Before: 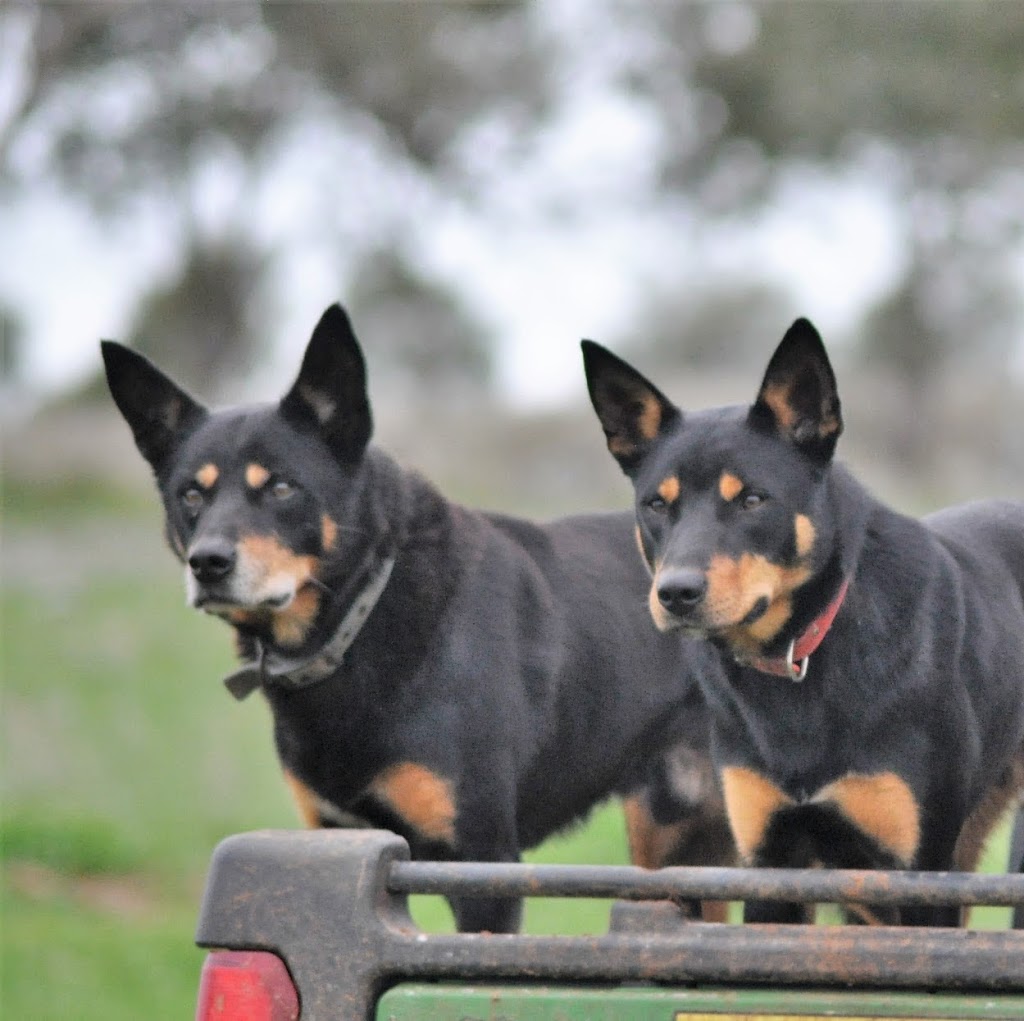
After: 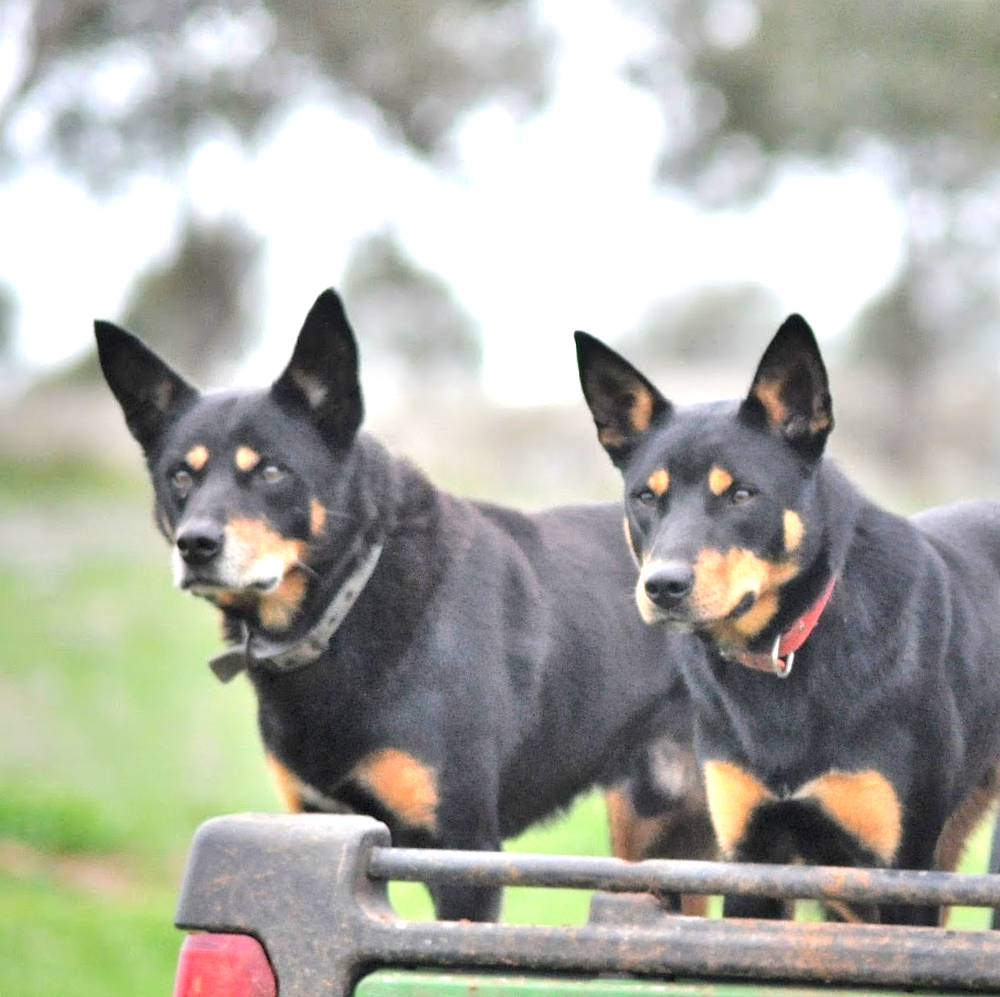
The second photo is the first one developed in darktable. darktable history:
exposure: exposure 1.065 EV, compensate highlight preservation false
crop and rotate: angle -1.36°
vignetting: fall-off start 17.94%, fall-off radius 137.2%, brightness -0.232, saturation 0.134, width/height ratio 0.618, shape 0.586, unbound false
